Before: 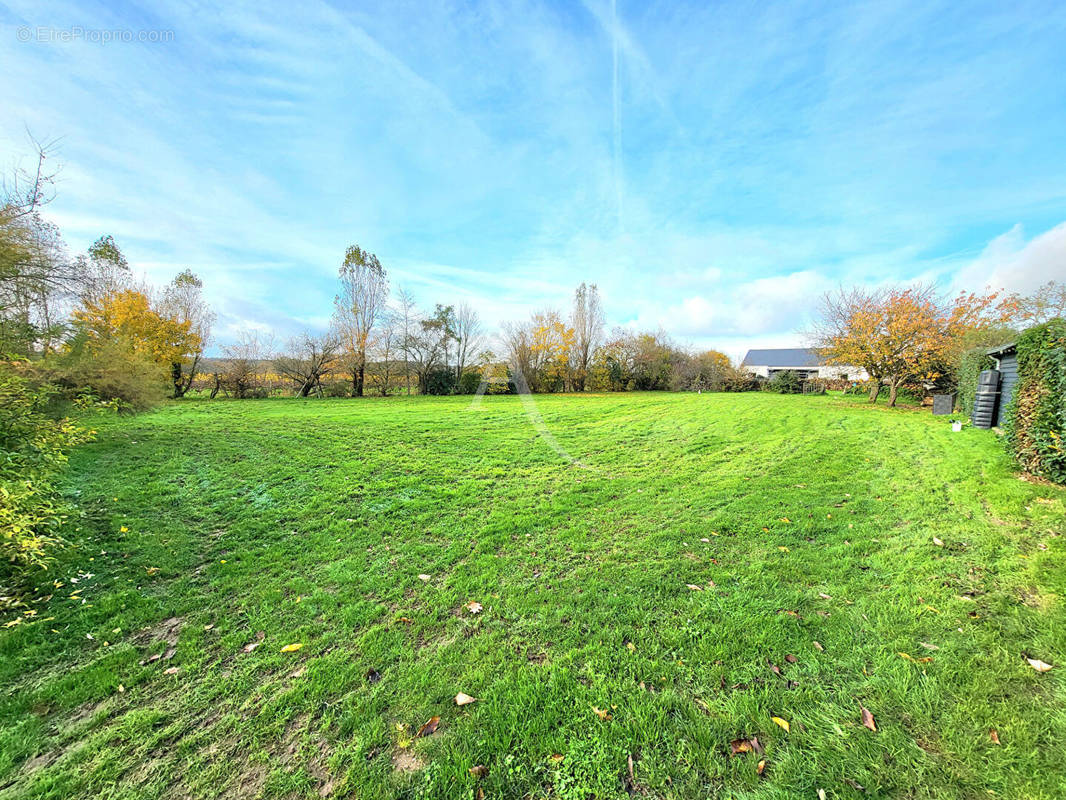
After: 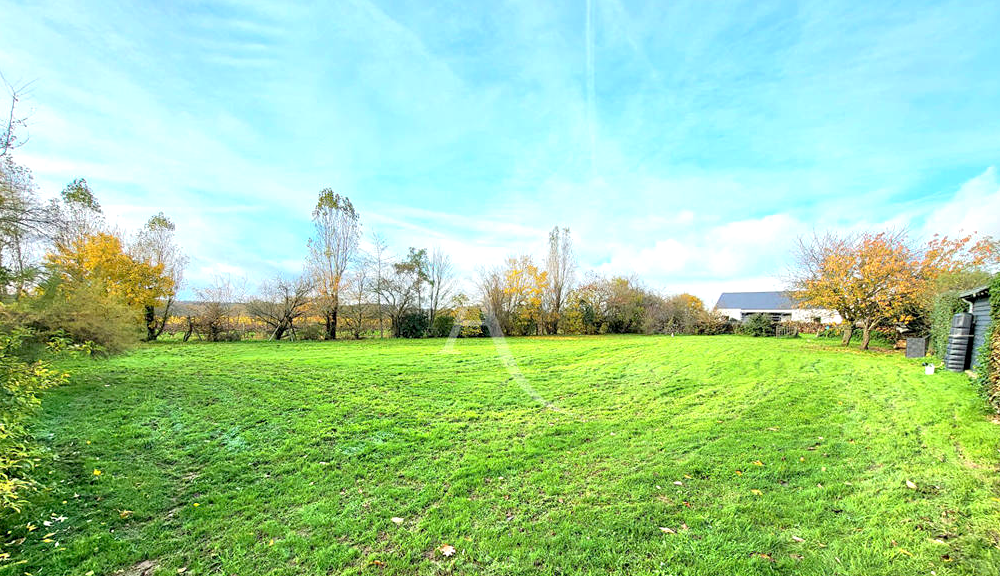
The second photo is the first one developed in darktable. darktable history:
crop: left 2.57%, top 7.155%, right 3.405%, bottom 20.163%
exposure: black level correction 0.005, exposure 0.288 EV, compensate exposure bias true, compensate highlight preservation false
